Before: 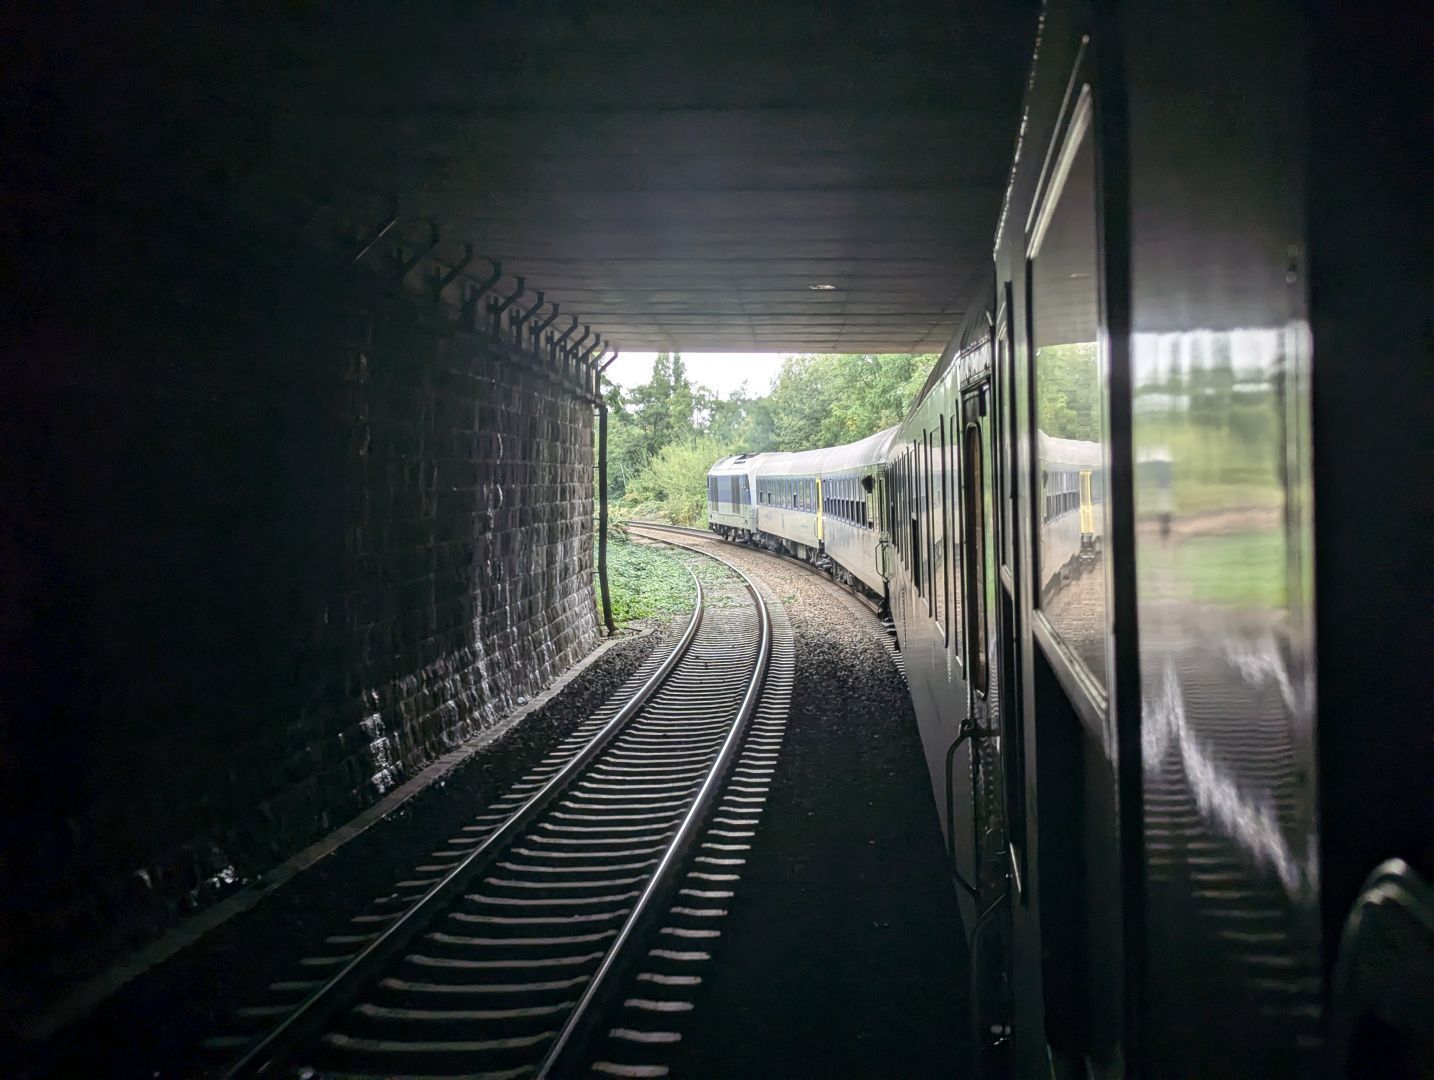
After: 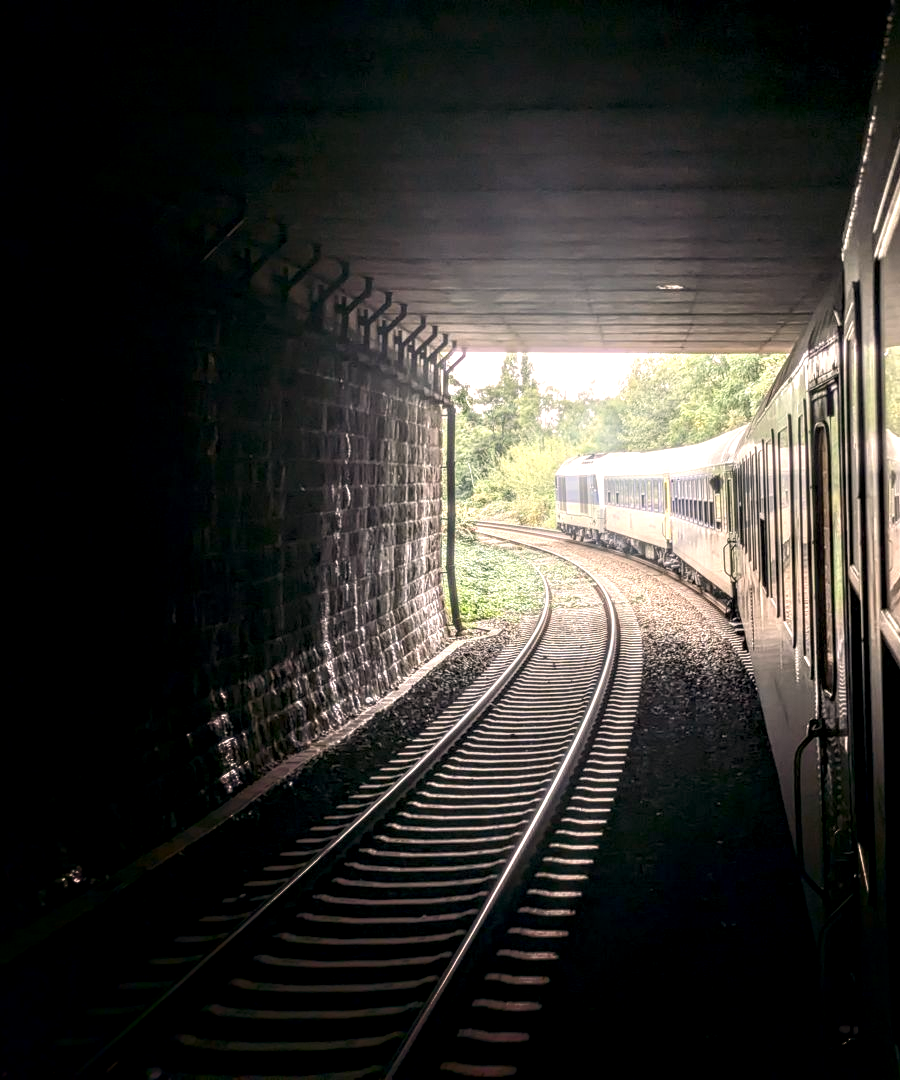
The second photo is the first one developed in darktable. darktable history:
white balance: red 1.127, blue 0.943
bloom: size 13.65%, threshold 98.39%, strength 4.82%
crop: left 10.644%, right 26.528%
local contrast: detail 203%
shadows and highlights: shadows -54.3, highlights 86.09, soften with gaussian
